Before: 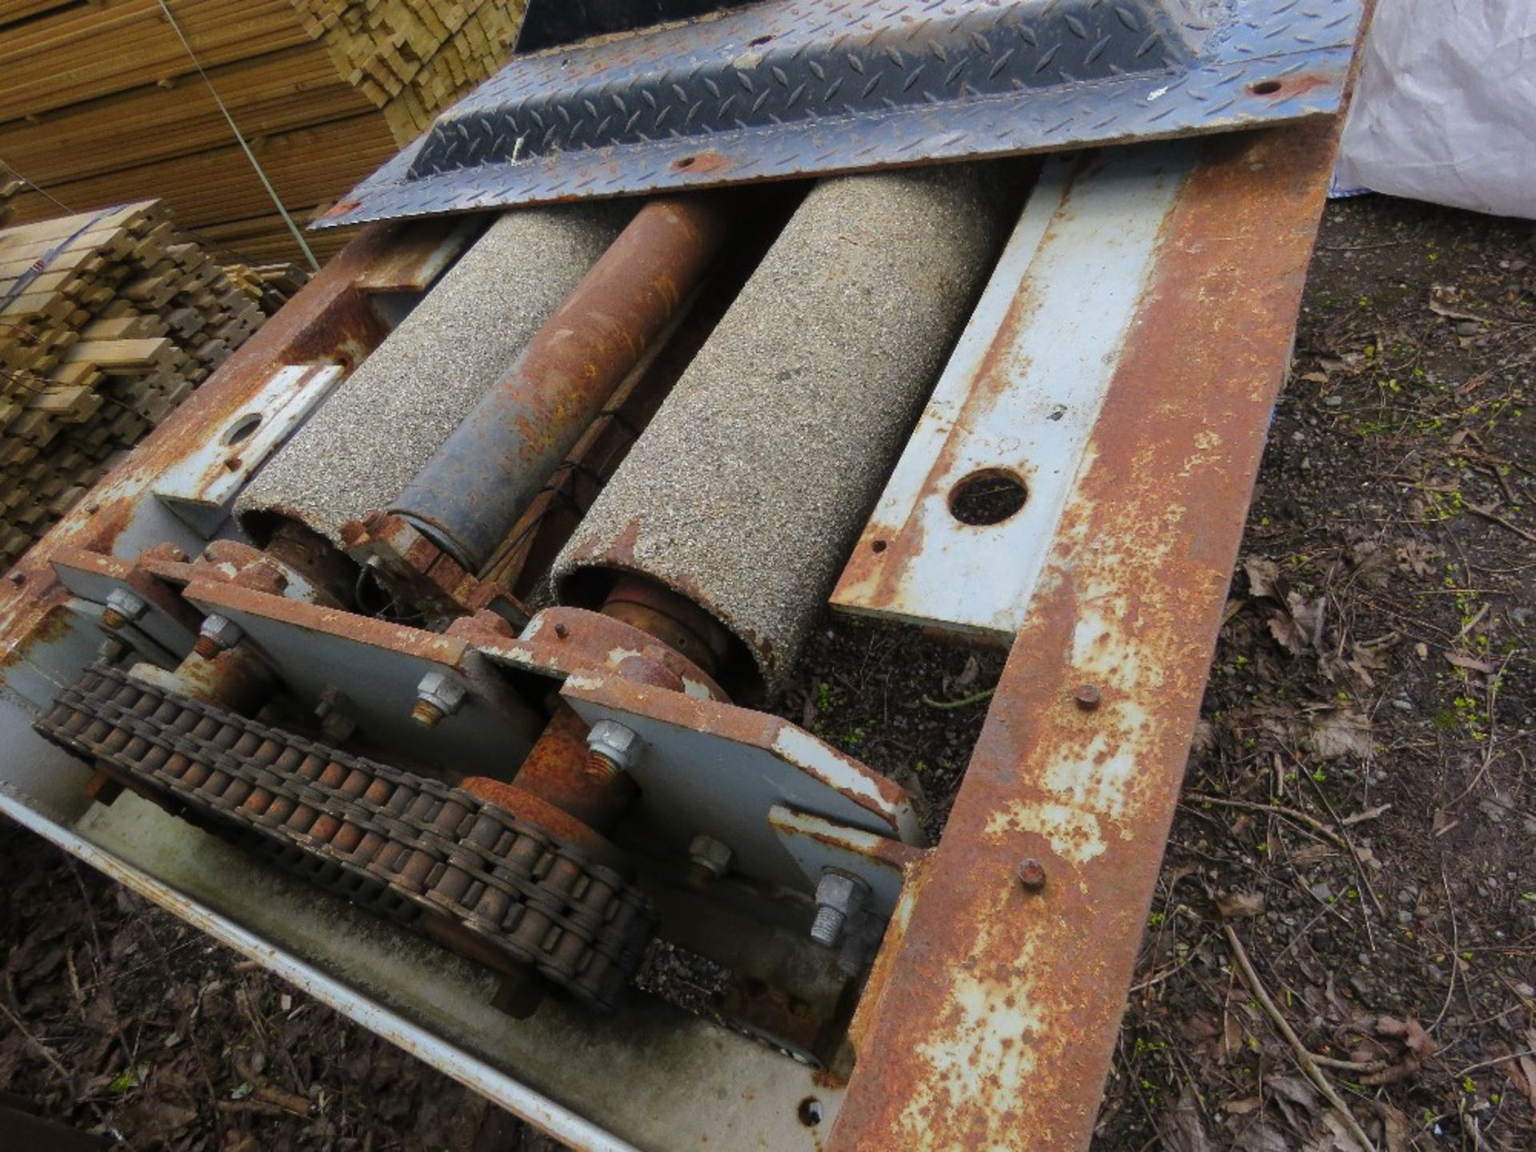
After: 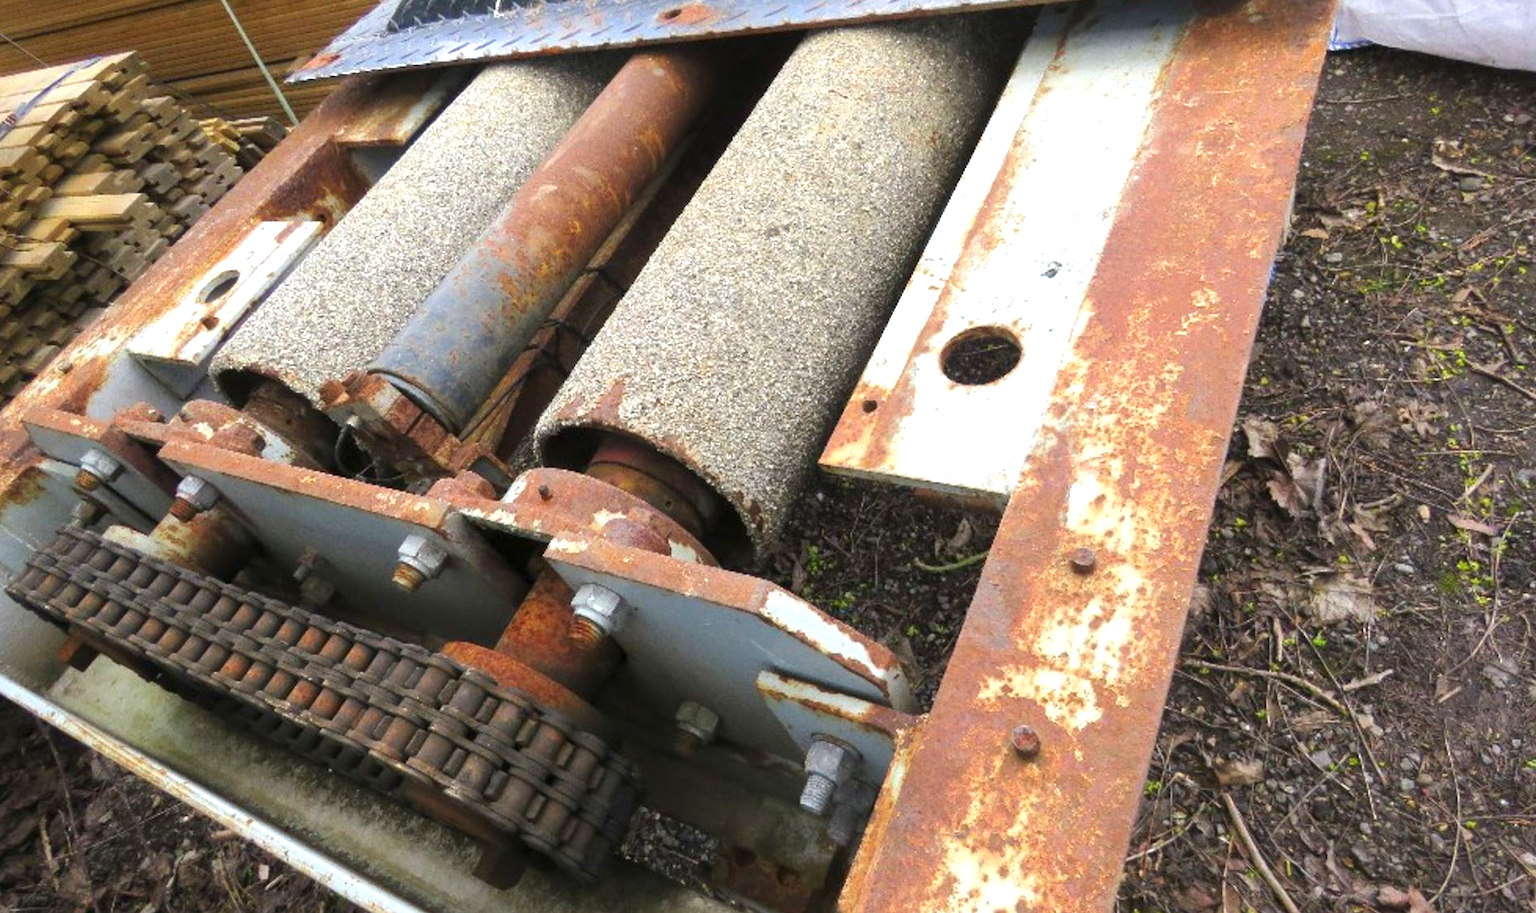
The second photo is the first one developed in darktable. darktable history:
exposure: black level correction 0, exposure 1.105 EV, compensate highlight preservation false
crop and rotate: left 1.842%, top 12.98%, right 0.268%, bottom 9.364%
